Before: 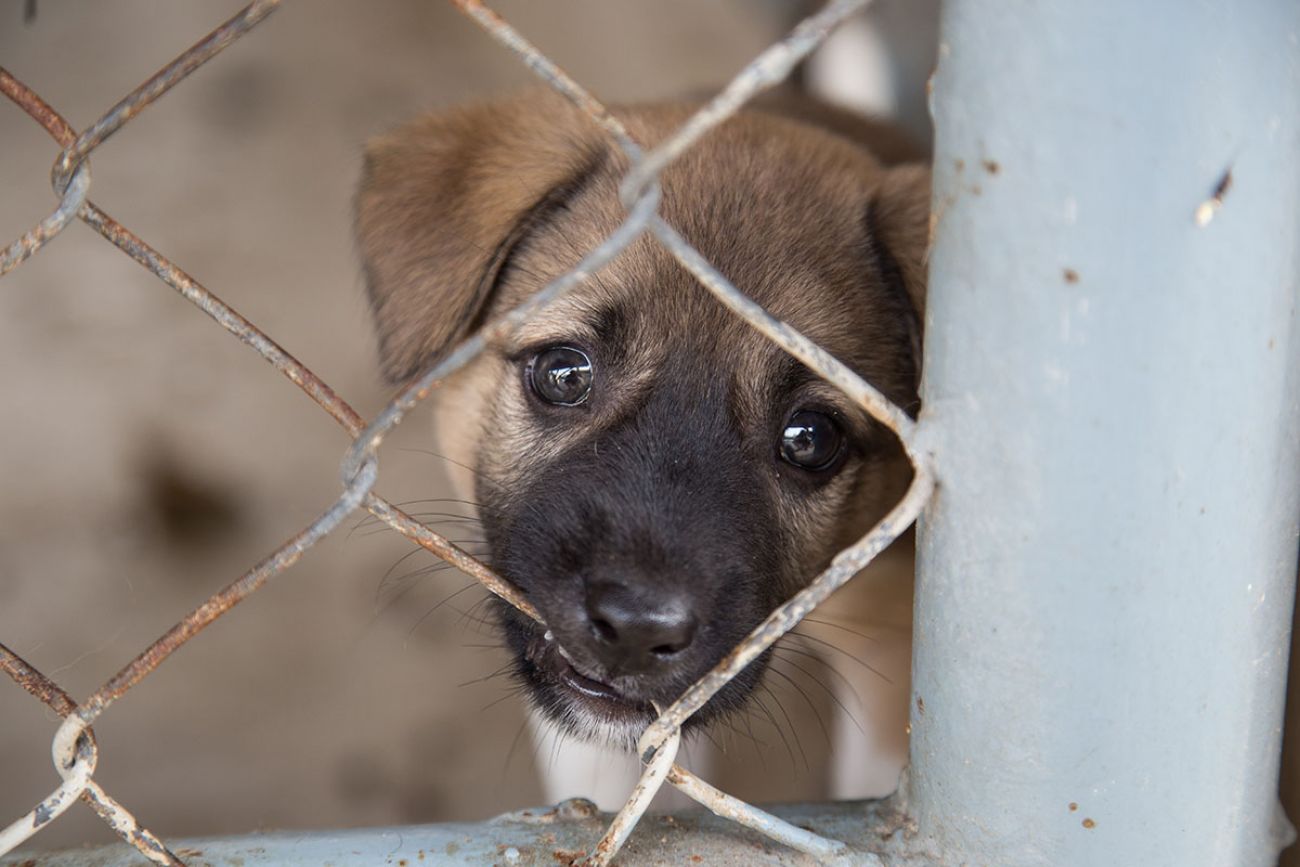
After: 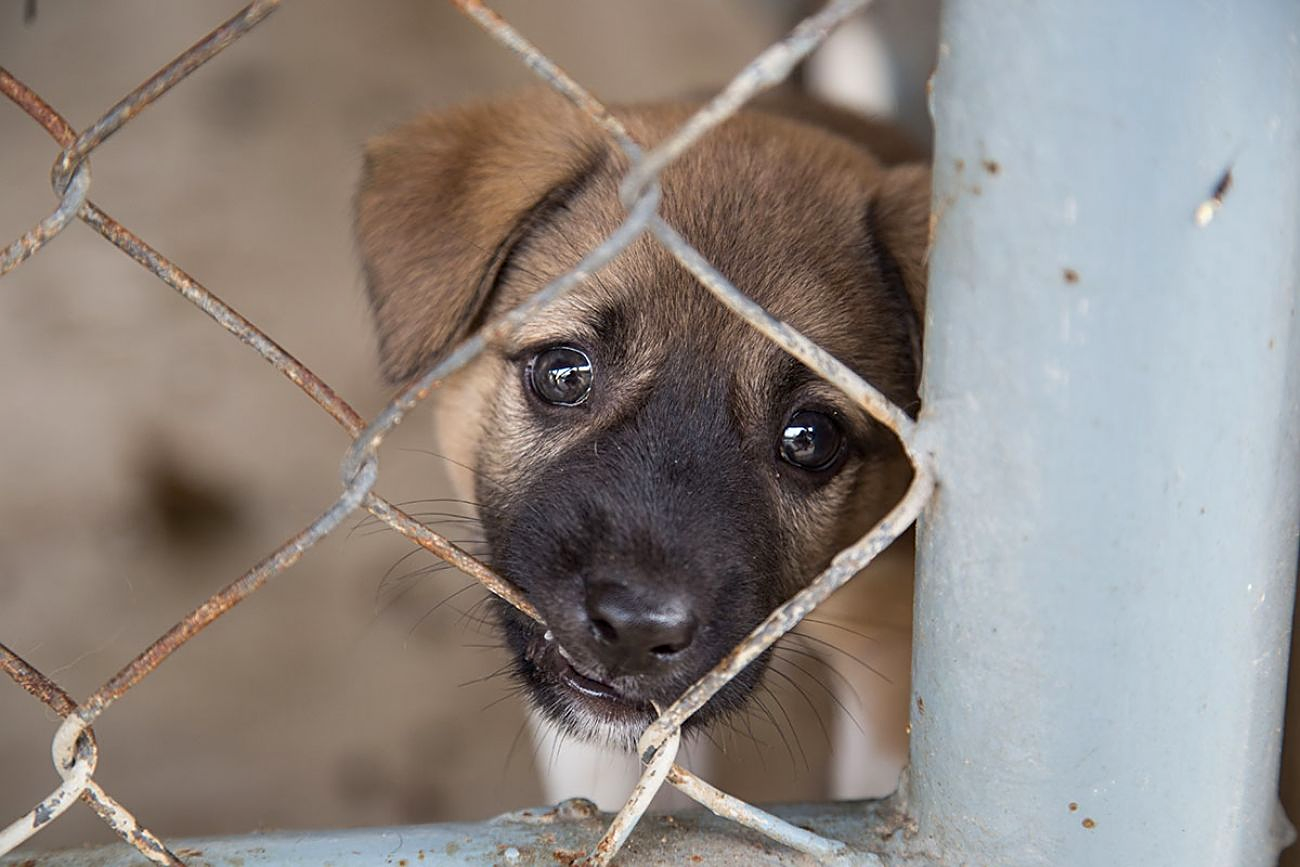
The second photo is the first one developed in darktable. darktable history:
contrast brightness saturation: saturation 0.1
sharpen: on, module defaults
shadows and highlights: shadows 29.61, highlights -30.47, low approximation 0.01, soften with gaussian
